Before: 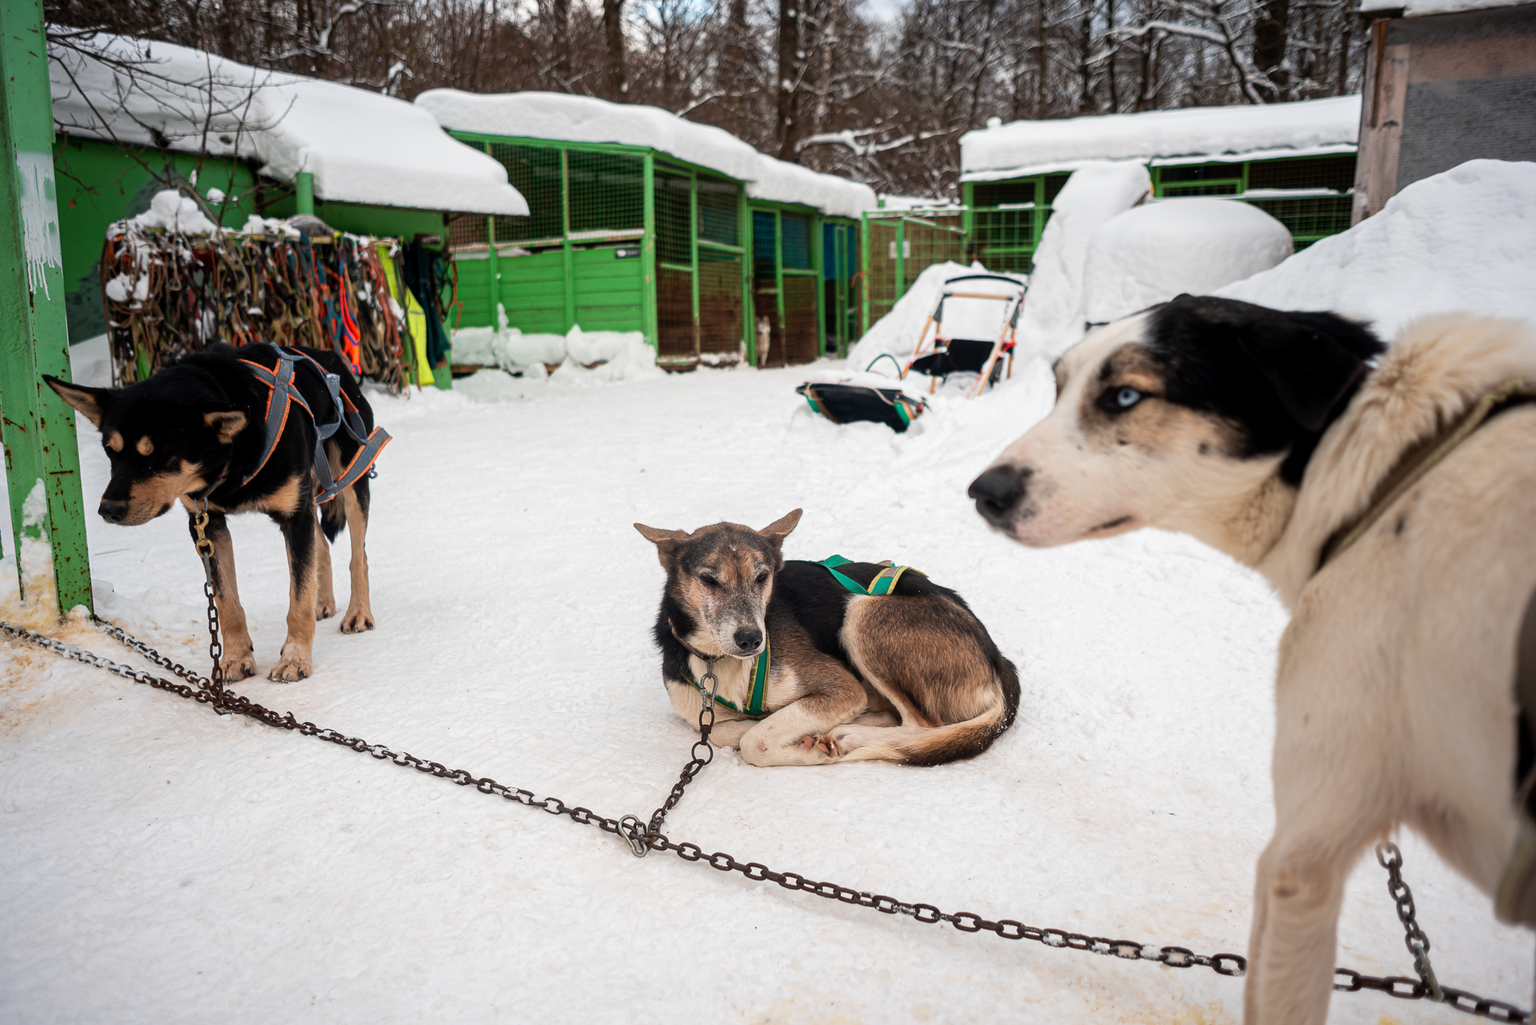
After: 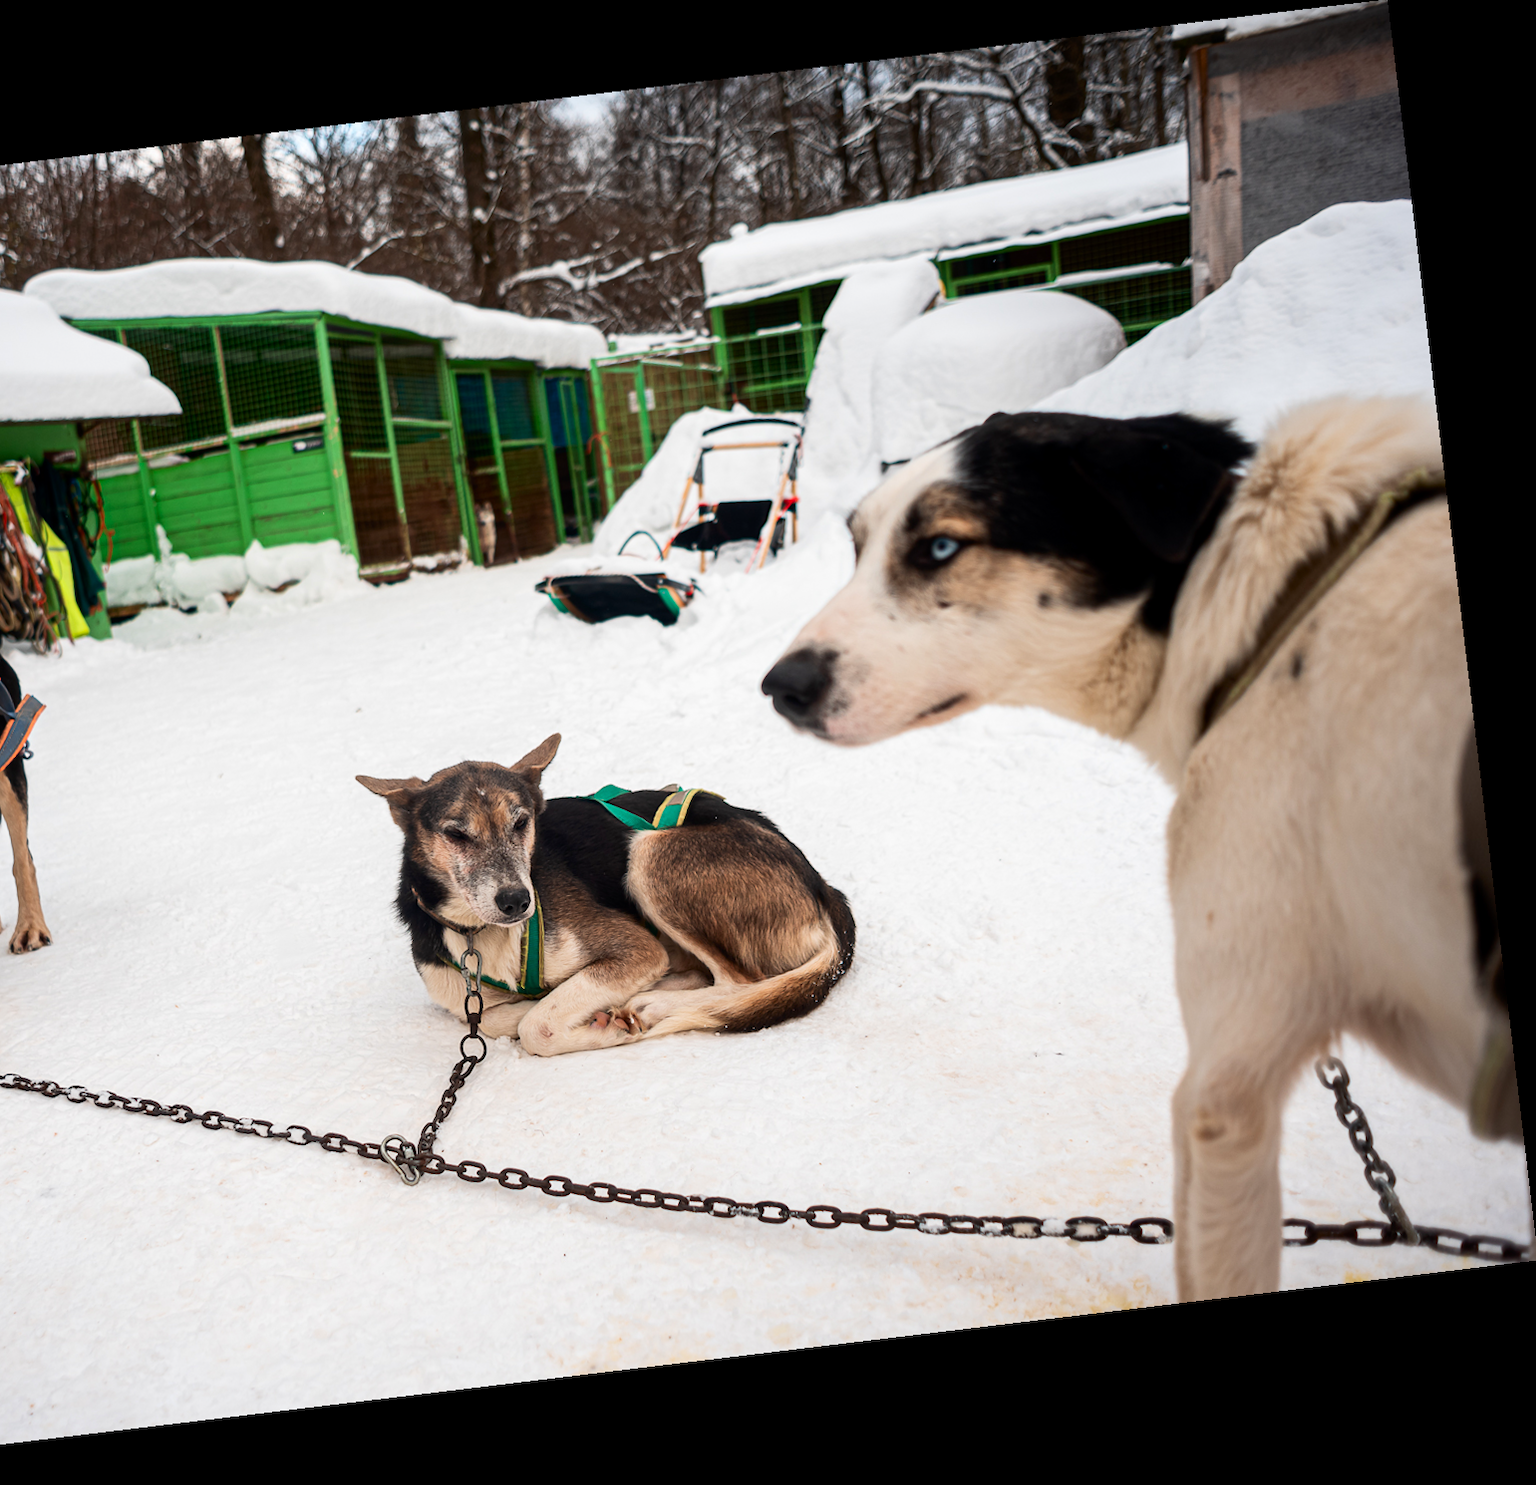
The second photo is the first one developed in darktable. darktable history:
contrast brightness saturation: contrast 0.15, brightness -0.01, saturation 0.1
crop and rotate: left 24.6%
rotate and perspective: rotation -6.83°, automatic cropping off
